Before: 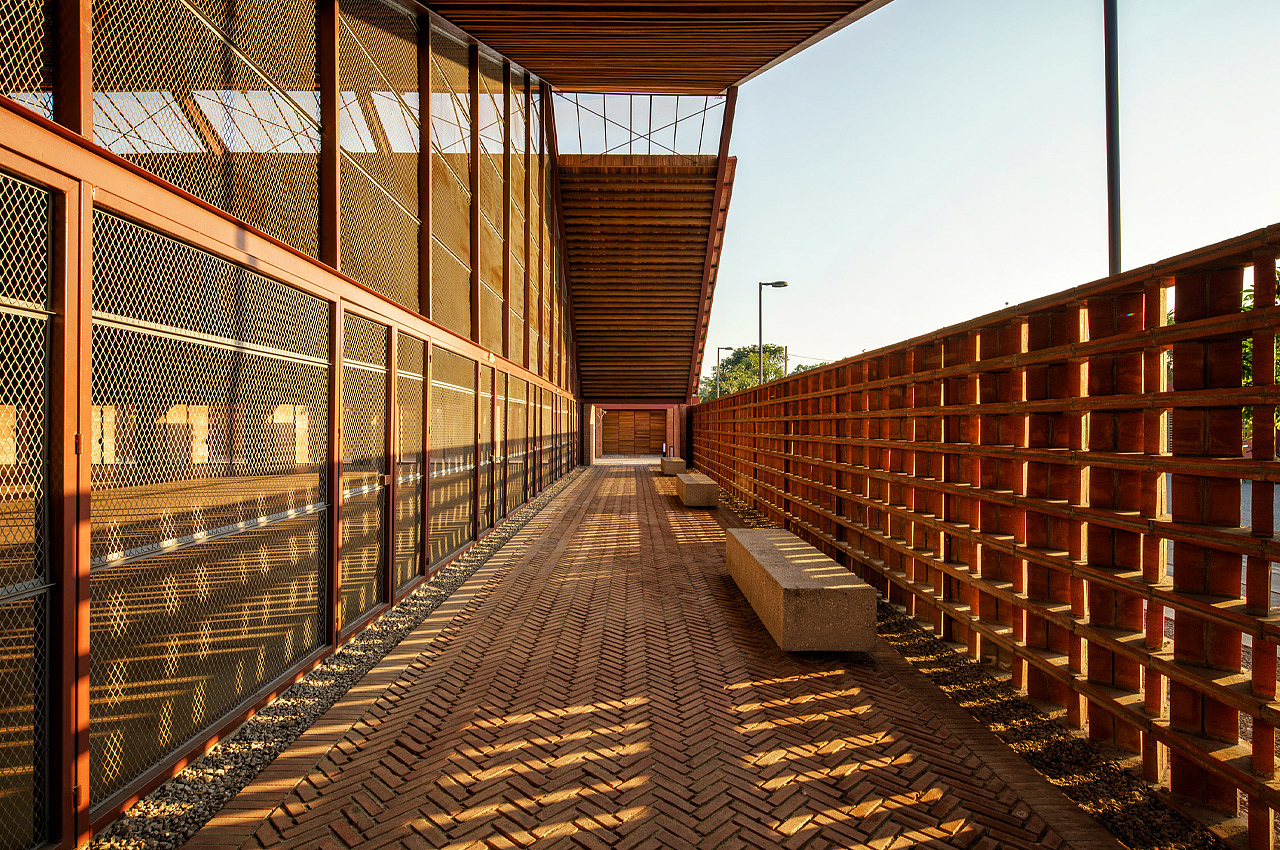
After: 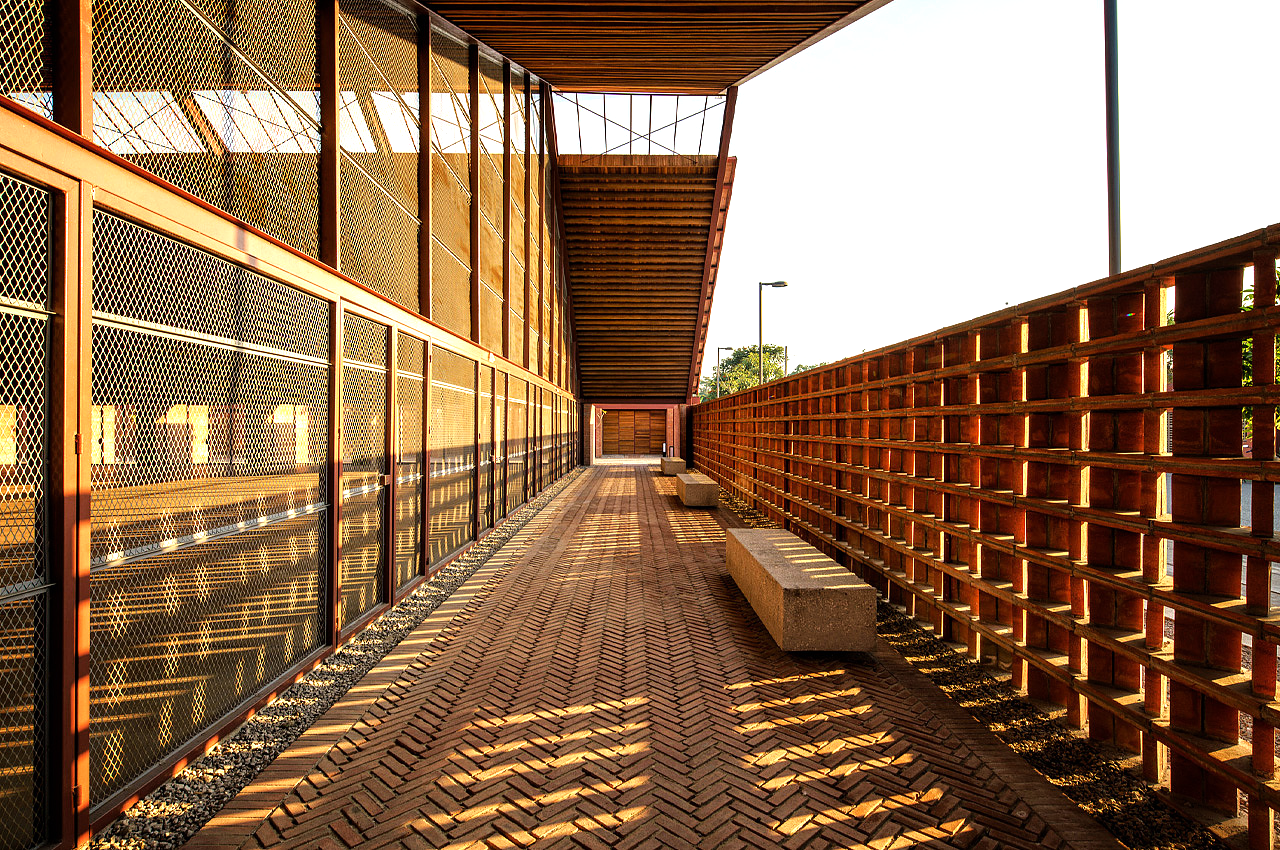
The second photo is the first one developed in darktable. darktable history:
tone equalizer: -8 EV -0.769 EV, -7 EV -0.677 EV, -6 EV -0.562 EV, -5 EV -0.391 EV, -3 EV 0.38 EV, -2 EV 0.6 EV, -1 EV 0.678 EV, +0 EV 0.752 EV
